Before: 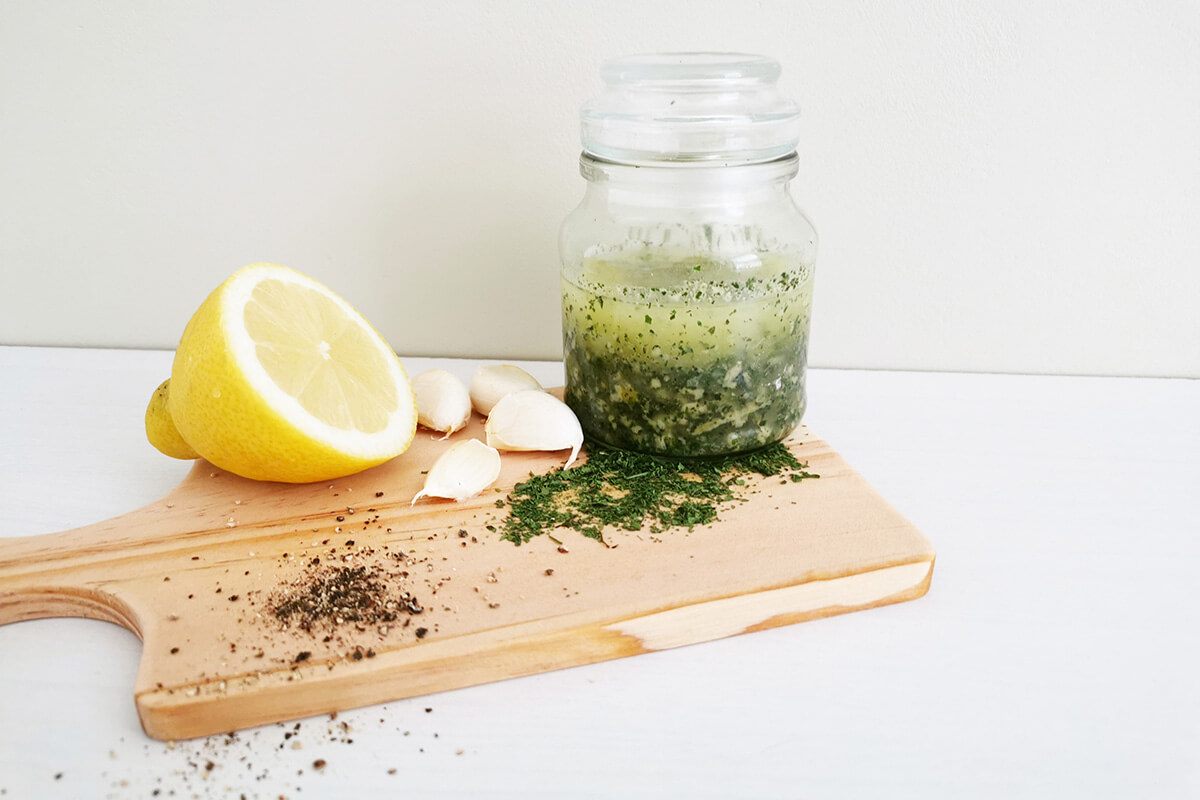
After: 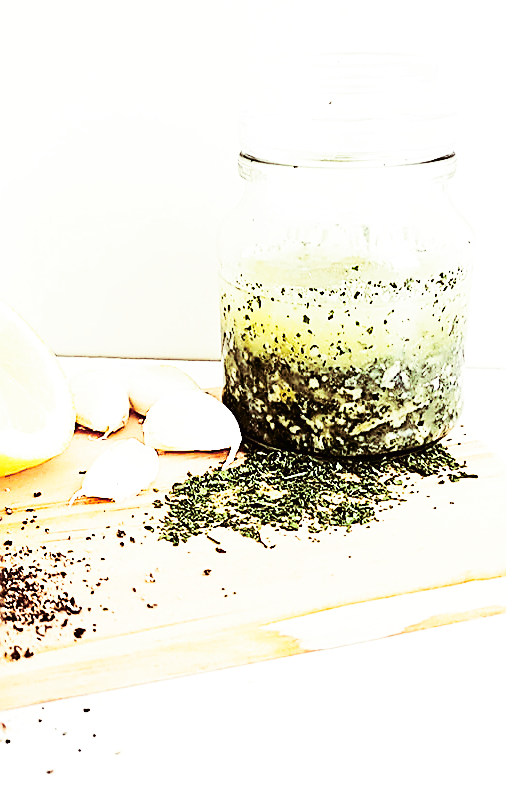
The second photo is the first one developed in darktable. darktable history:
contrast brightness saturation: contrast 0.28
split-toning: on, module defaults
base curve: curves: ch0 [(0, 0.003) (0.001, 0.002) (0.006, 0.004) (0.02, 0.022) (0.048, 0.086) (0.094, 0.234) (0.162, 0.431) (0.258, 0.629) (0.385, 0.8) (0.548, 0.918) (0.751, 0.988) (1, 1)], preserve colors none
sharpen: amount 1.861
exposure: exposure -0.01 EV, compensate highlight preservation false
crop: left 28.583%, right 29.231%
